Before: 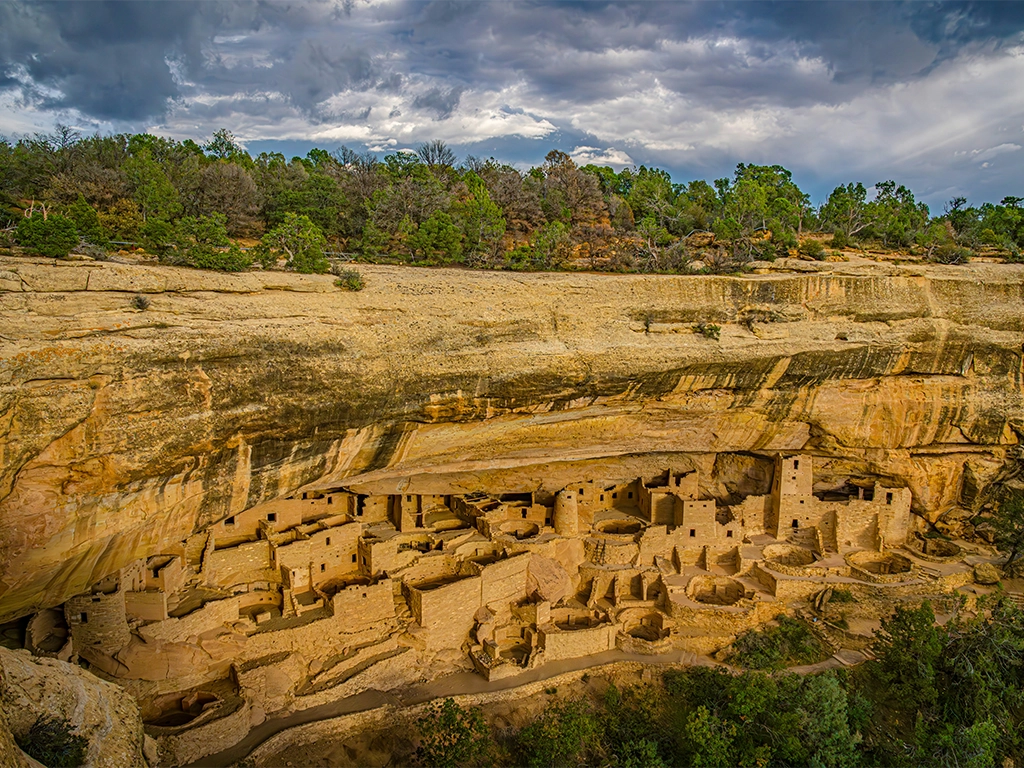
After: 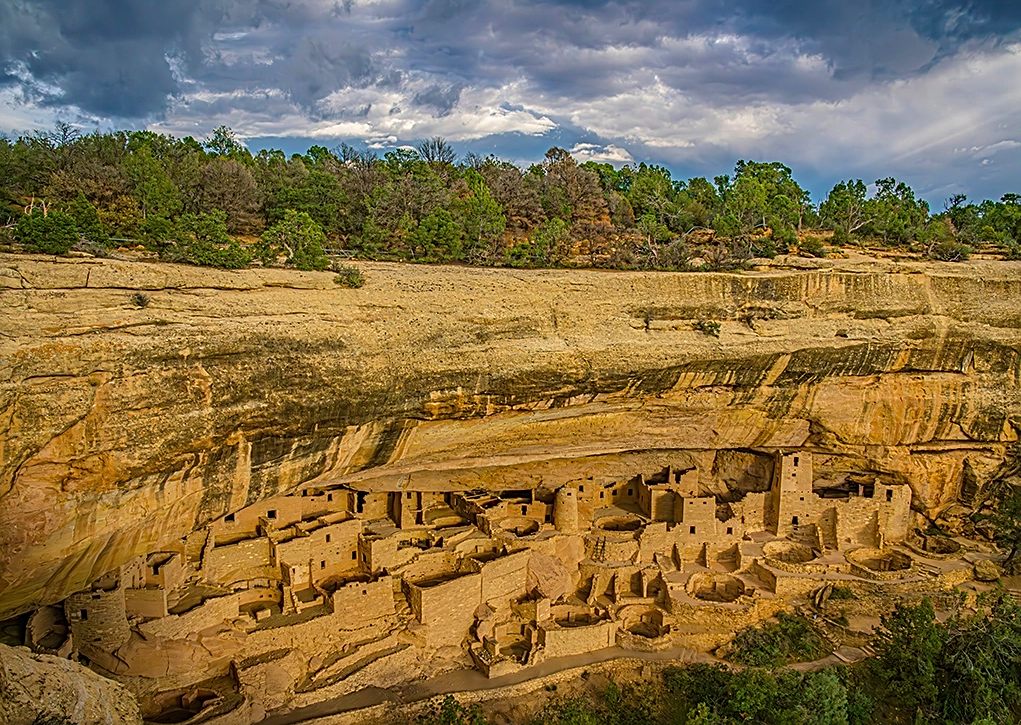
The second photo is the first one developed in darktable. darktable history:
crop: top 0.448%, right 0.264%, bottom 5.045%
velvia: on, module defaults
local contrast: mode bilateral grid, contrast 100, coarseness 100, detail 91%, midtone range 0.2
sharpen: on, module defaults
